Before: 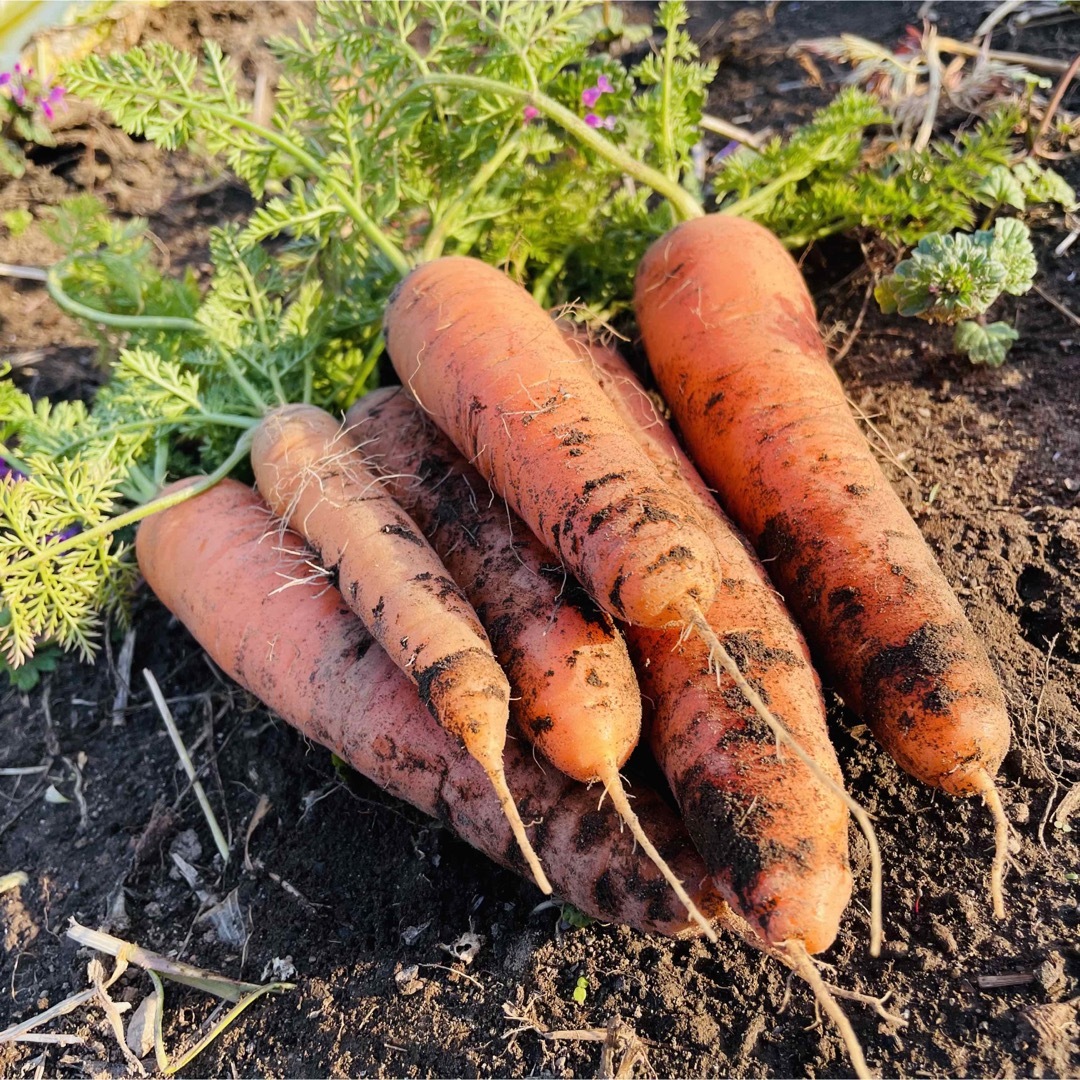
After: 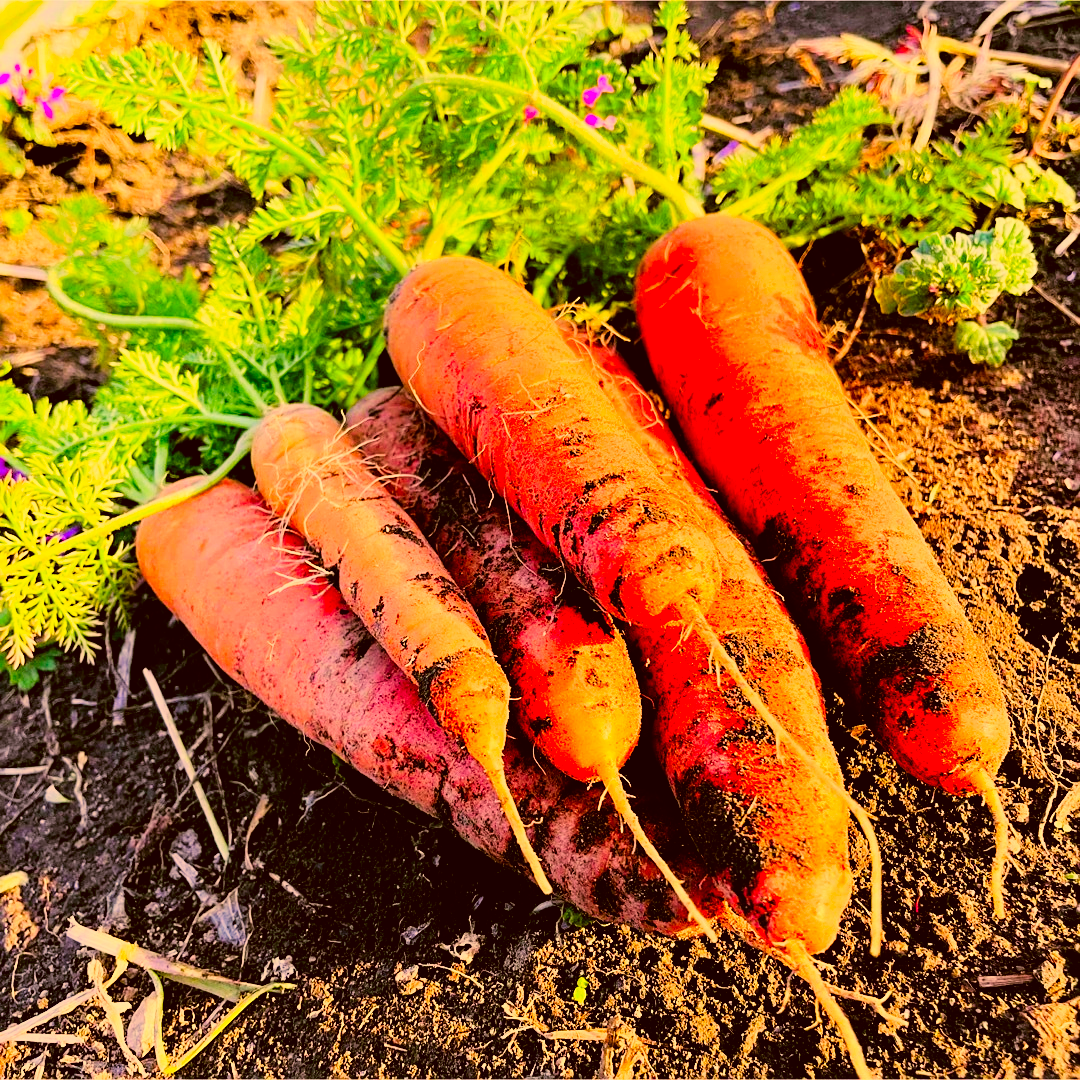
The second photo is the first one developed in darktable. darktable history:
white balance: red 0.948, green 1.02, blue 1.176
exposure: black level correction 0, exposure 0.7 EV, compensate exposure bias true, compensate highlight preservation false
sharpen: on, module defaults
color correction: highlights a* 10.44, highlights b* 30.04, shadows a* 2.73, shadows b* 17.51, saturation 1.72
filmic rgb: black relative exposure -5 EV, hardness 2.88, contrast 1.3
